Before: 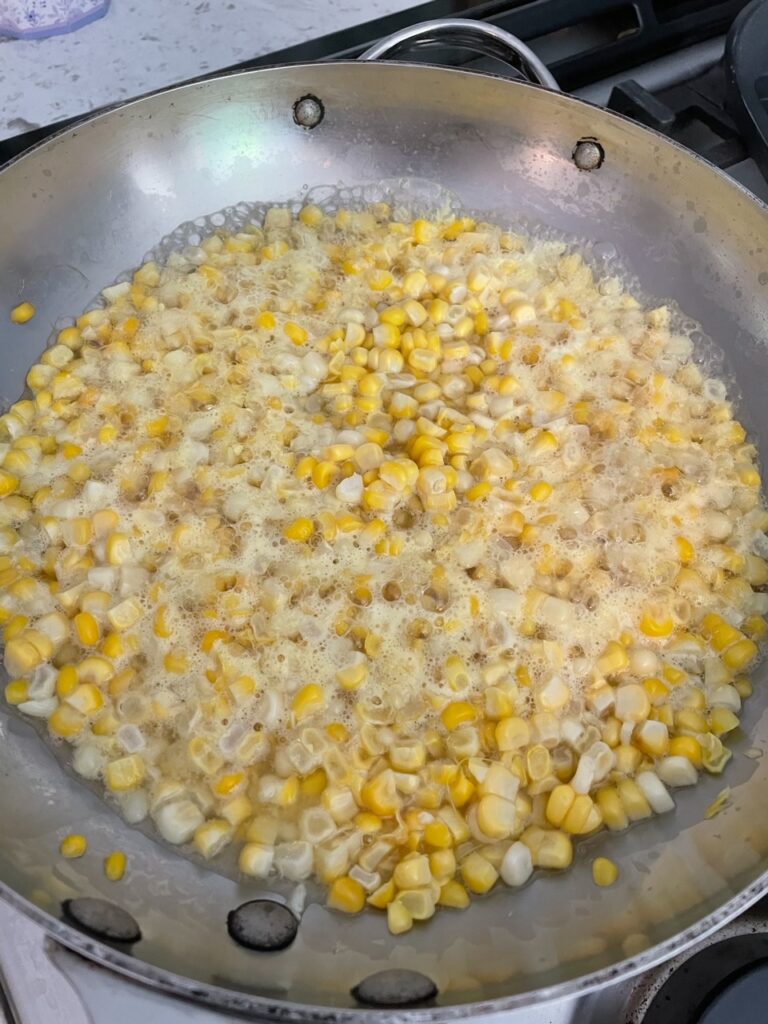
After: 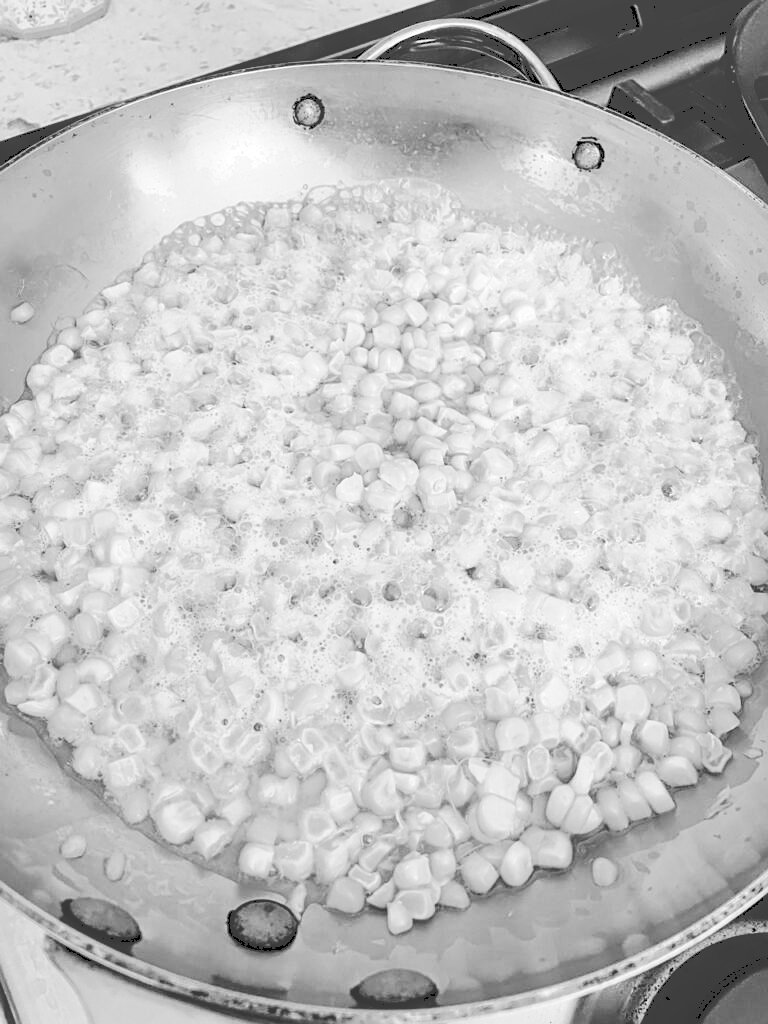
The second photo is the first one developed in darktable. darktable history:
white balance: red 0.986, blue 1.01
sharpen: on, module defaults
base curve: curves: ch0 [(0, 0) (0, 0.001) (0.001, 0.001) (0.004, 0.002) (0.007, 0.004) (0.015, 0.013) (0.033, 0.045) (0.052, 0.096) (0.075, 0.17) (0.099, 0.241) (0.163, 0.42) (0.219, 0.55) (0.259, 0.616) (0.327, 0.722) (0.365, 0.765) (0.522, 0.873) (0.547, 0.881) (0.689, 0.919) (0.826, 0.952) (1, 1)], preserve colors none
tone curve: curves: ch0 [(0, 0) (0.003, 0.277) (0.011, 0.277) (0.025, 0.279) (0.044, 0.282) (0.069, 0.286) (0.1, 0.289) (0.136, 0.294) (0.177, 0.318) (0.224, 0.345) (0.277, 0.379) (0.335, 0.425) (0.399, 0.481) (0.468, 0.542) (0.543, 0.594) (0.623, 0.662) (0.709, 0.731) (0.801, 0.792) (0.898, 0.851) (1, 1)], preserve colors none
monochrome: on, module defaults
local contrast: on, module defaults
